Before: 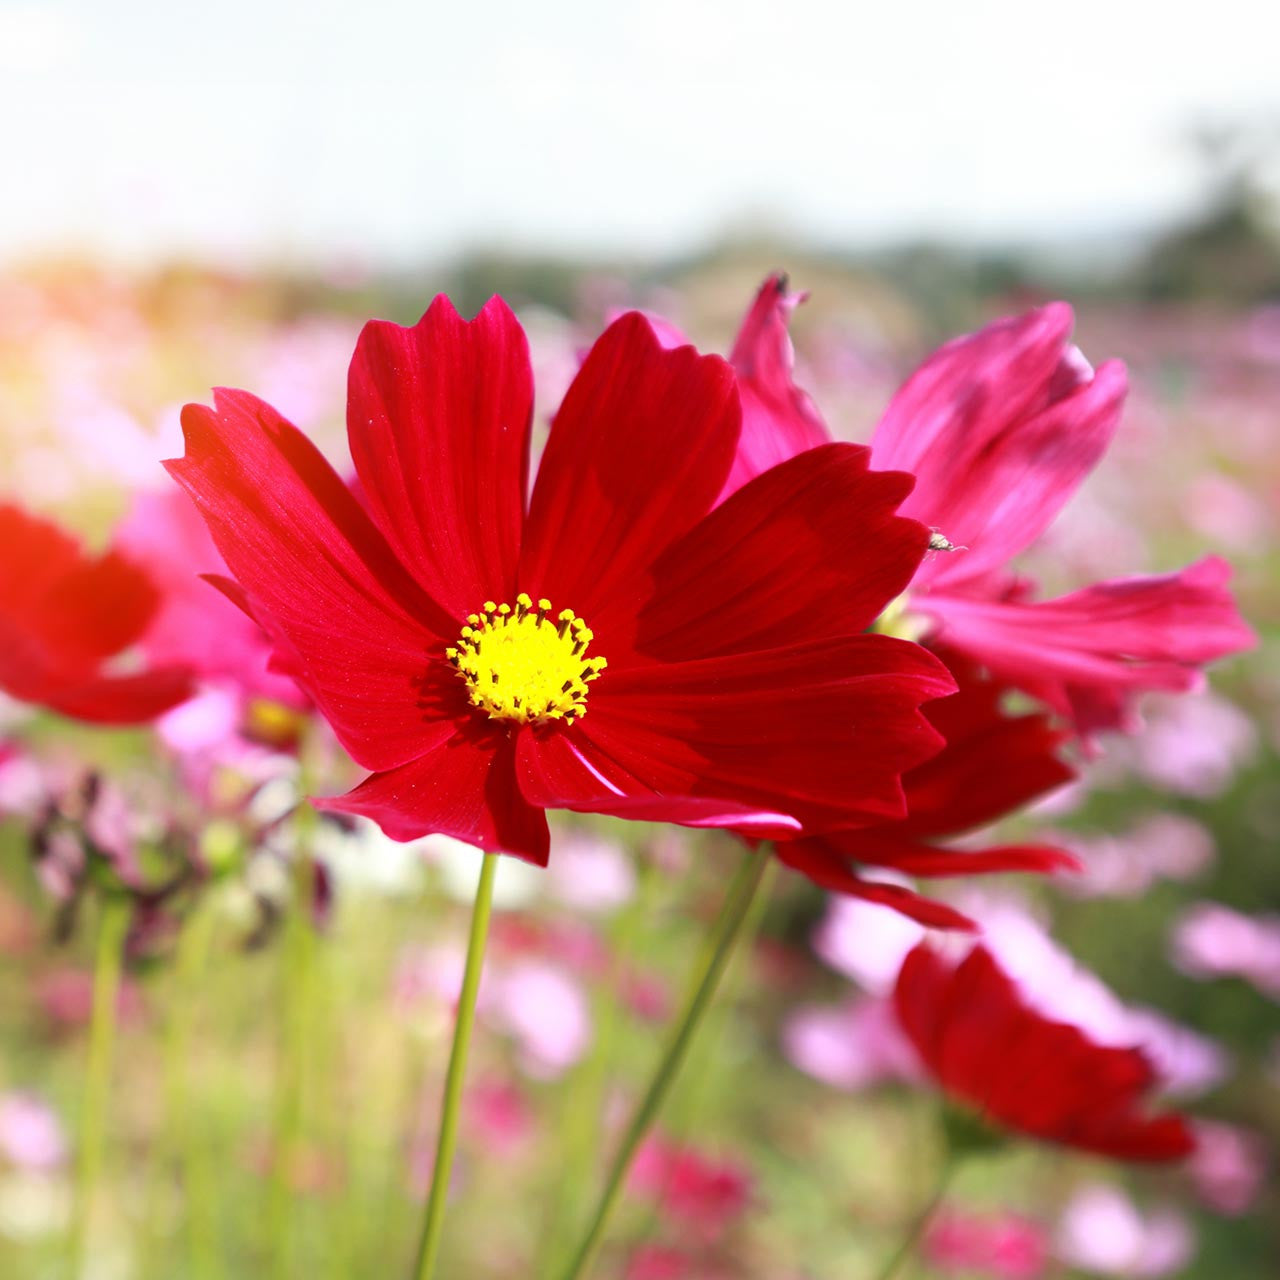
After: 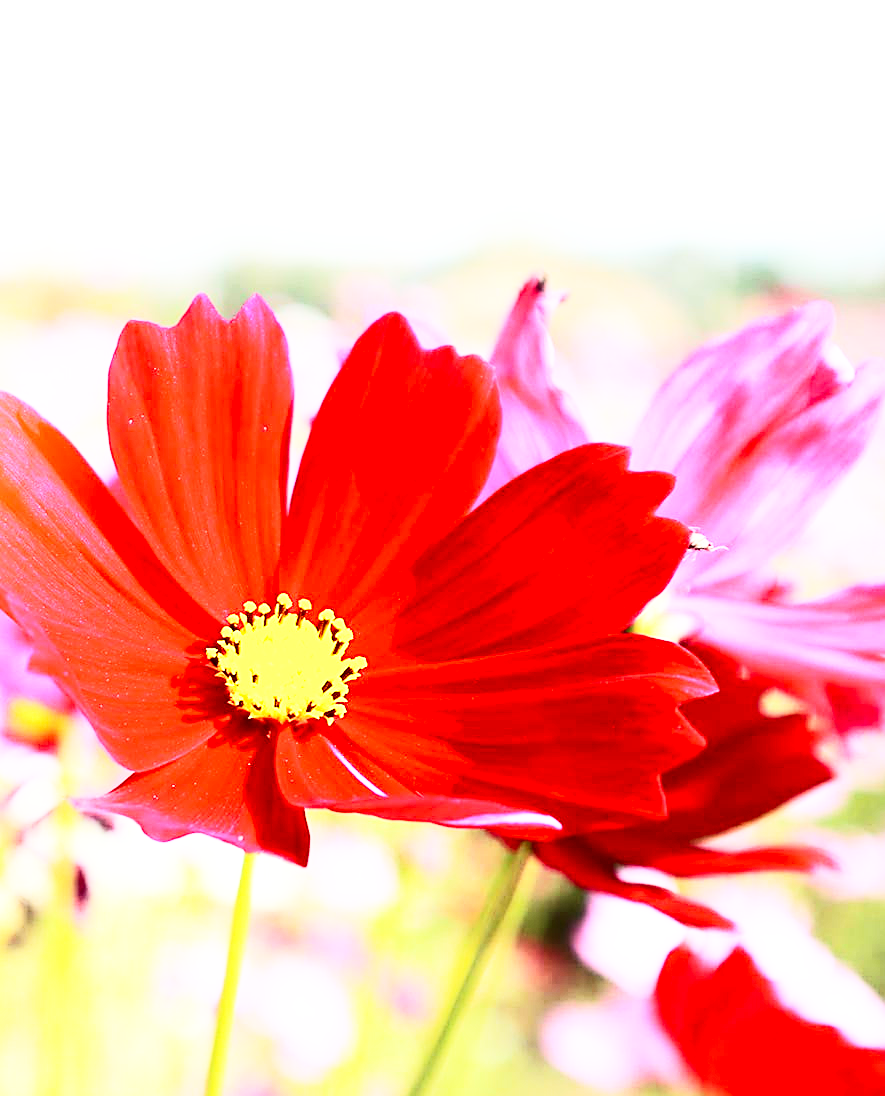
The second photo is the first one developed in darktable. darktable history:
contrast brightness saturation: contrast 0.379, brightness 0.113
sharpen: on, module defaults
crop: left 18.786%, right 12.038%, bottom 14.322%
base curve: curves: ch0 [(0, 0) (0.007, 0.004) (0.027, 0.03) (0.046, 0.07) (0.207, 0.54) (0.442, 0.872) (0.673, 0.972) (1, 1)], preserve colors none
